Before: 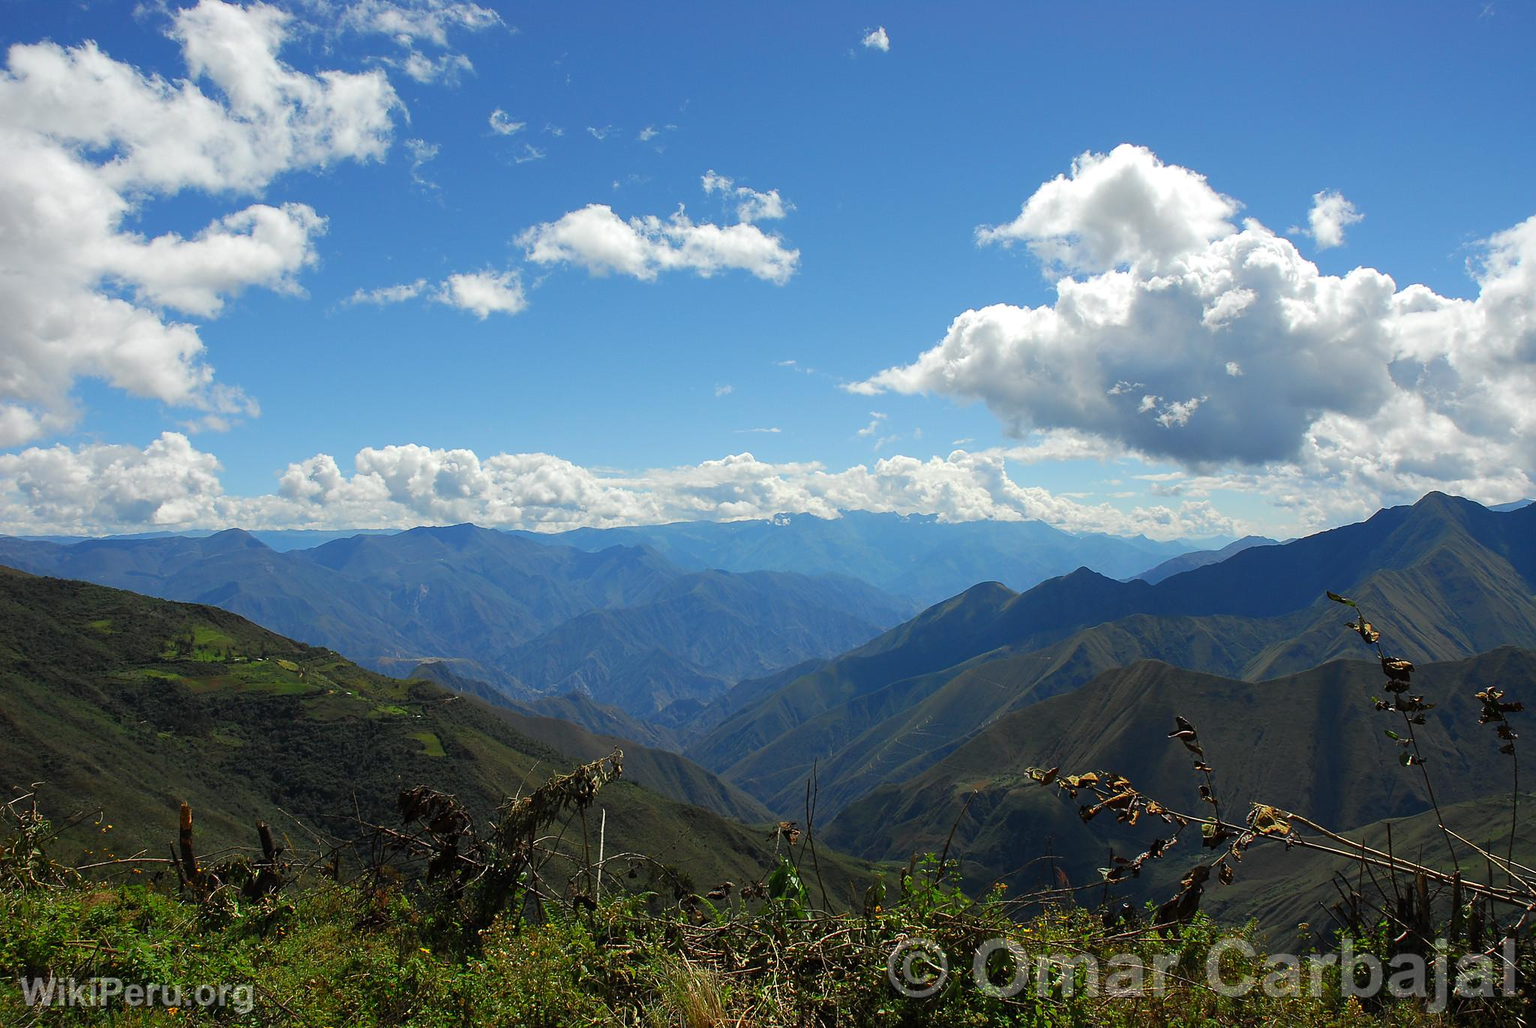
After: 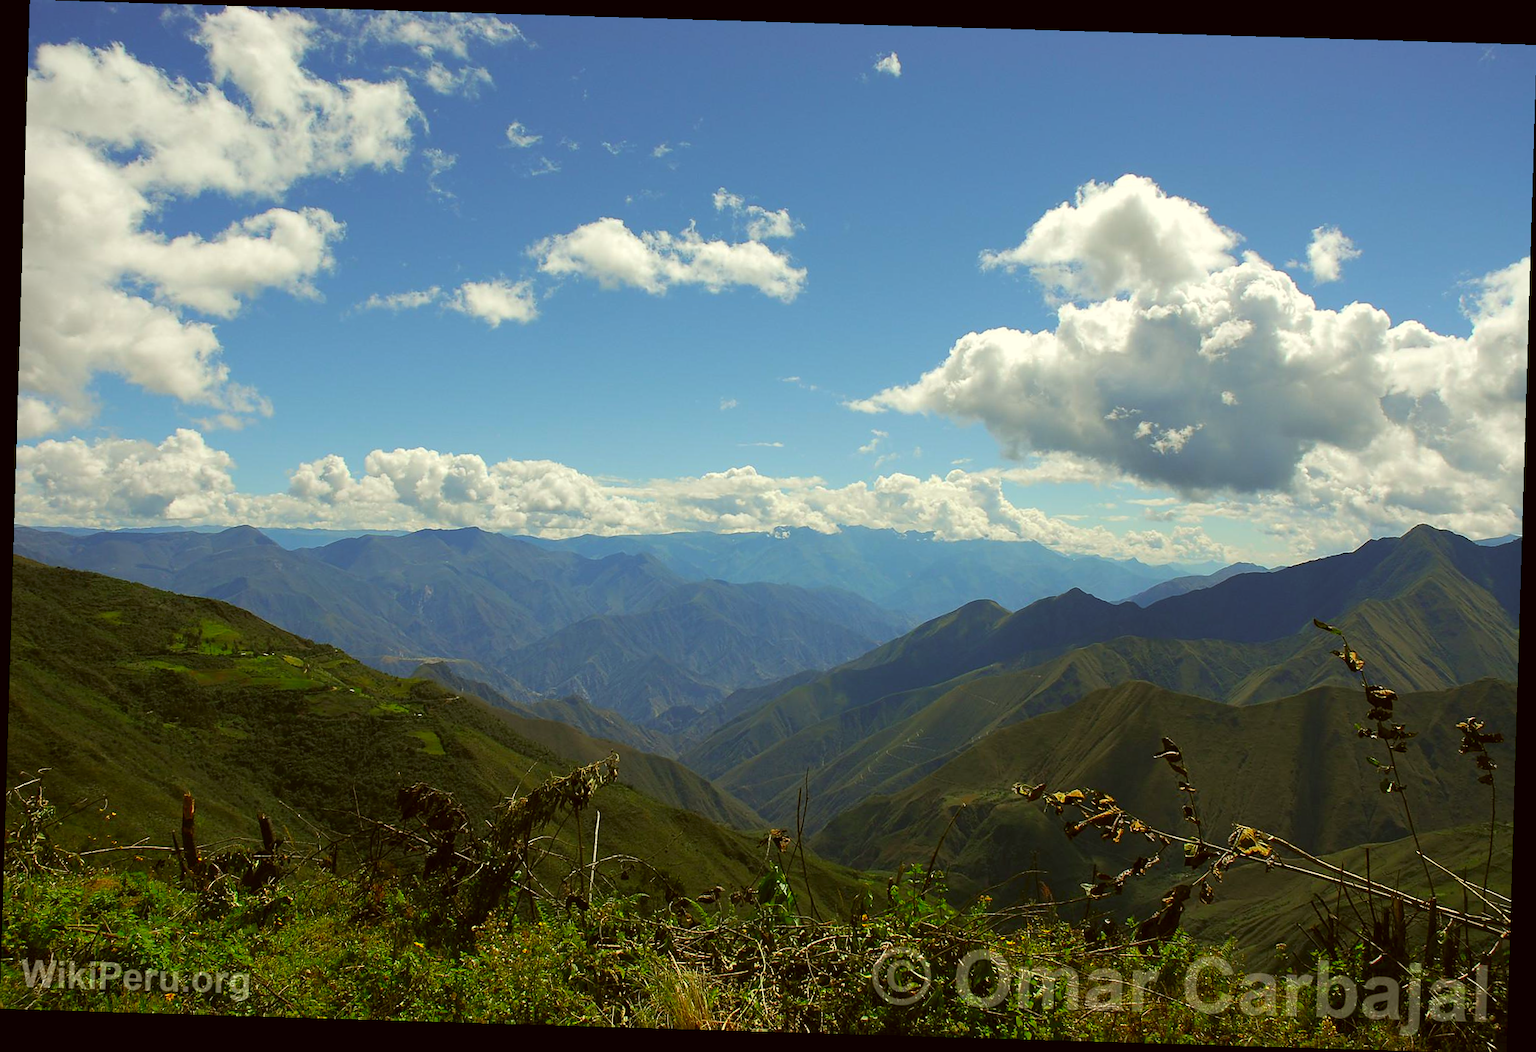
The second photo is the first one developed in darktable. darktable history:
rotate and perspective: rotation 1.72°, automatic cropping off
contrast brightness saturation: saturation 0.13
color correction: highlights a* -1.43, highlights b* 10.12, shadows a* 0.395, shadows b* 19.35
